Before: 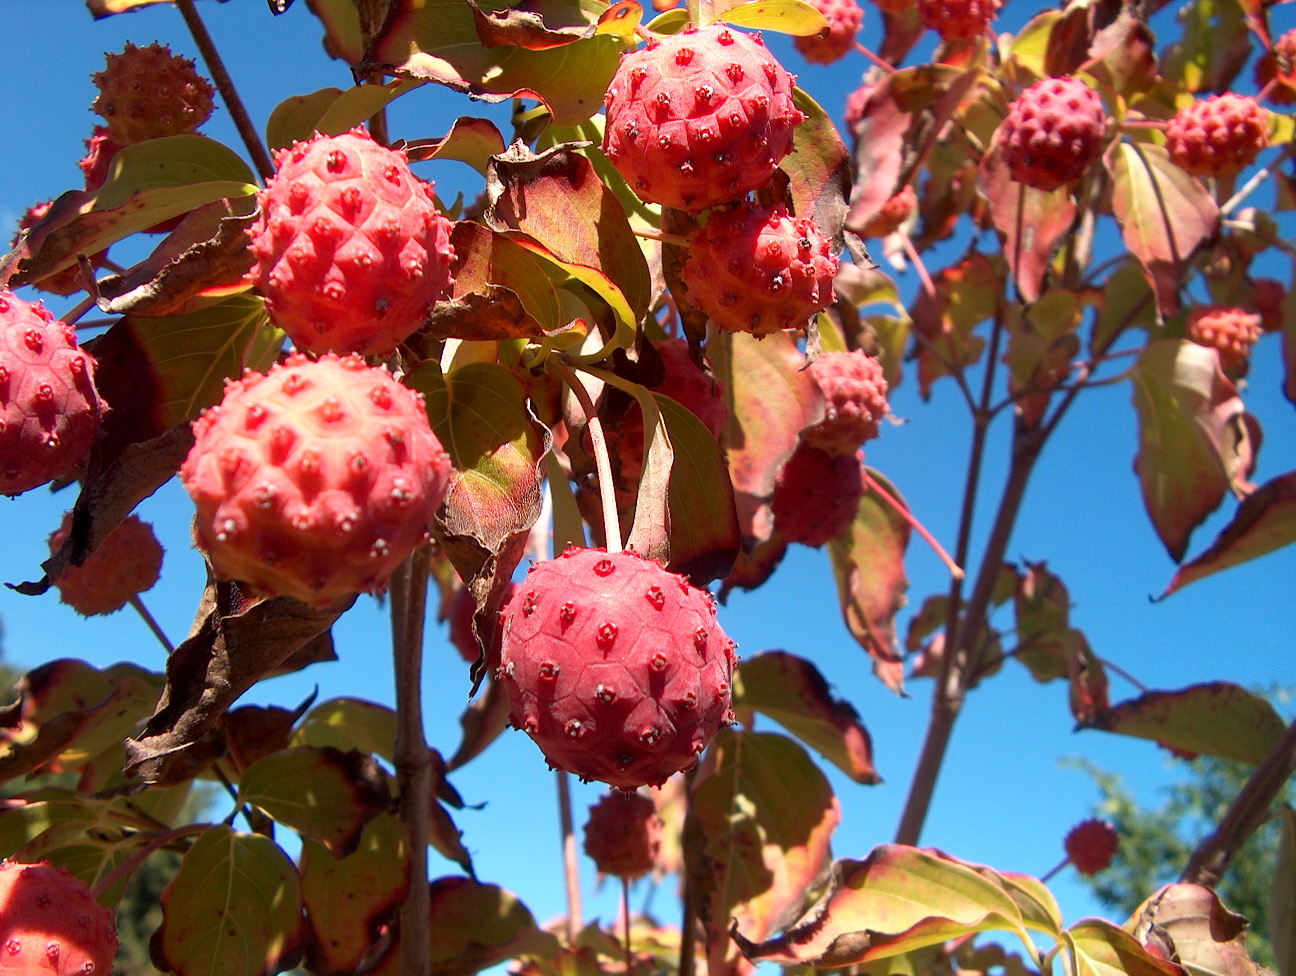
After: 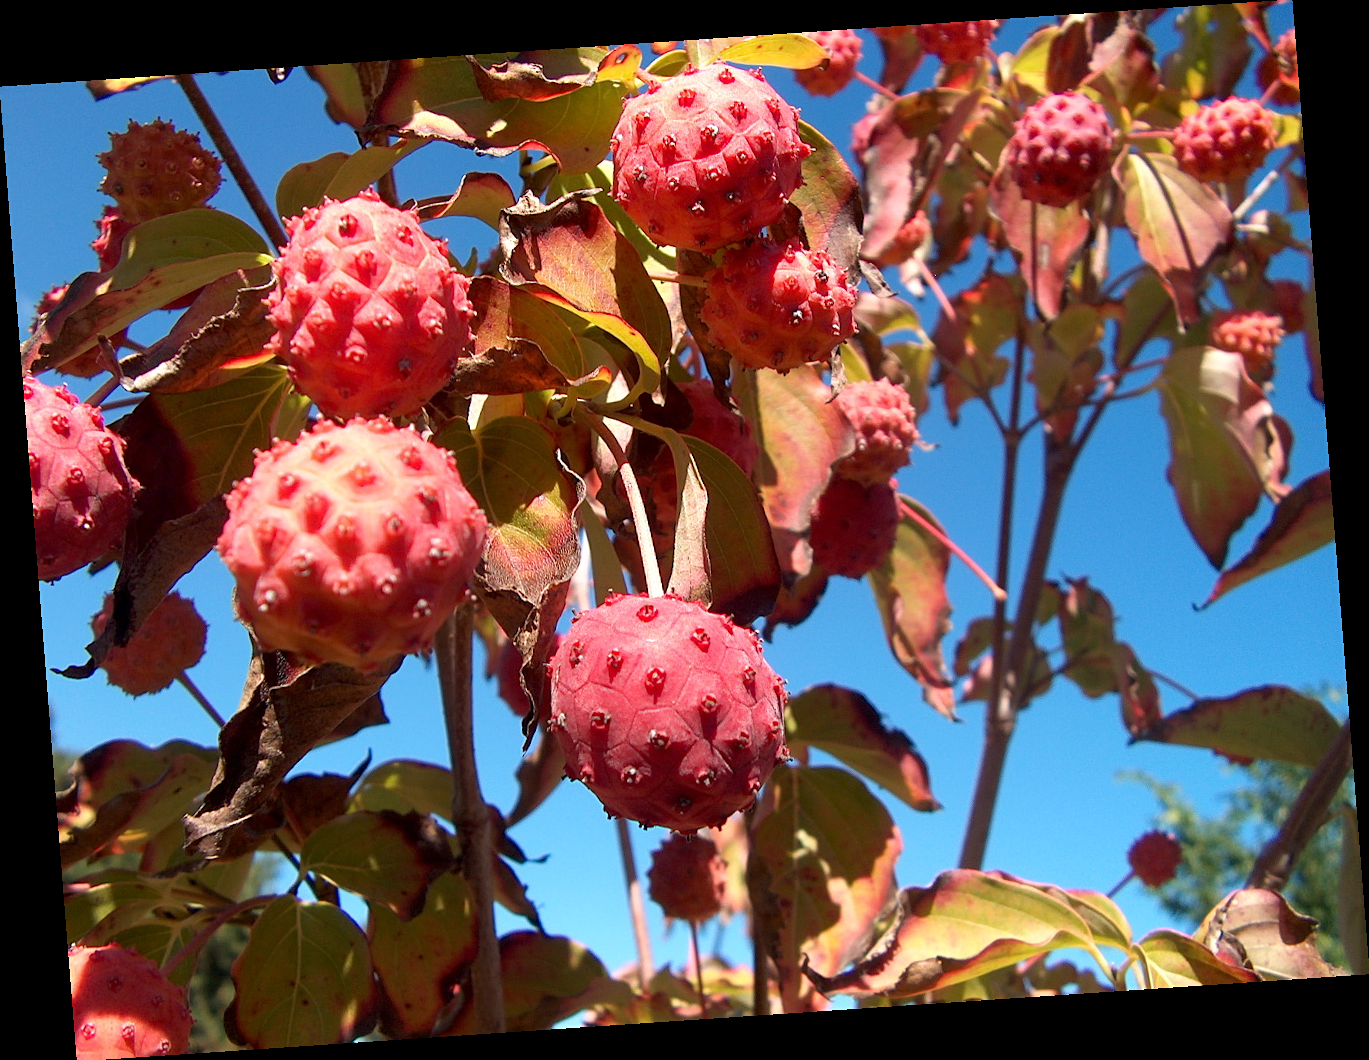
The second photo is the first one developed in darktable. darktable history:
sharpen: amount 0.2
rotate and perspective: rotation -4.2°, shear 0.006, automatic cropping off
